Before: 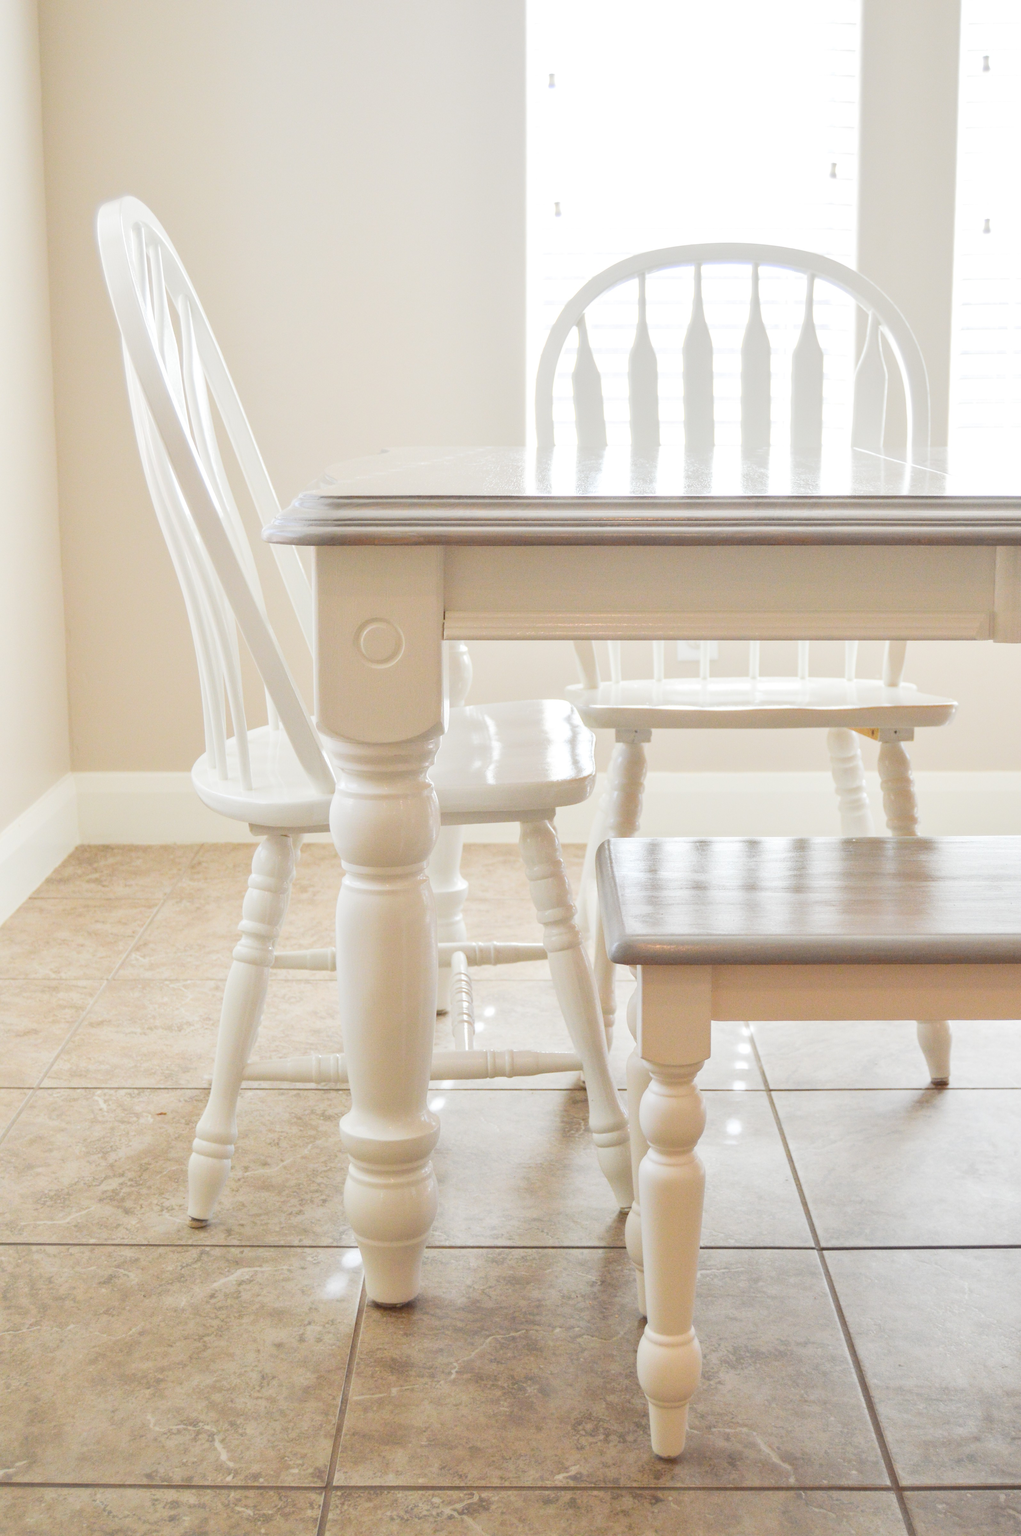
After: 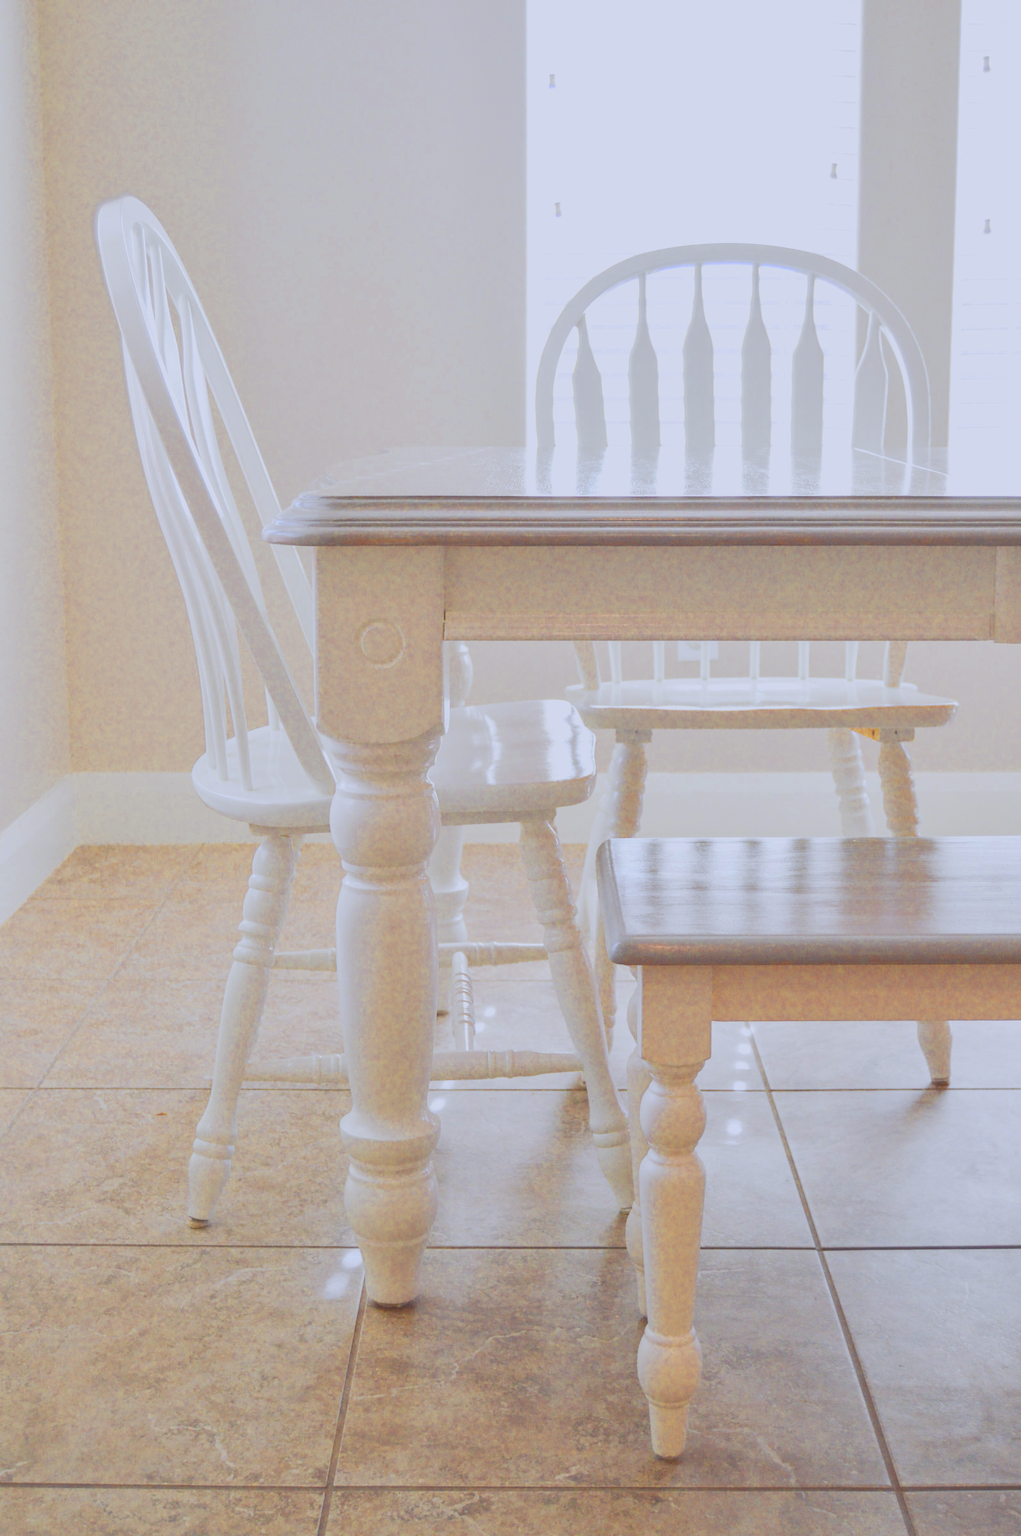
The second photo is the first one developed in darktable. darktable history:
contrast brightness saturation: contrast -0.298
color zones: curves: ch0 [(0.004, 0.305) (0.261, 0.623) (0.389, 0.399) (0.708, 0.571) (0.947, 0.34)]; ch1 [(0.025, 0.645) (0.229, 0.584) (0.326, 0.551) (0.484, 0.262) (0.757, 0.643)]
color calibration: illuminant as shot in camera, x 0.358, y 0.373, temperature 4628.91 K
